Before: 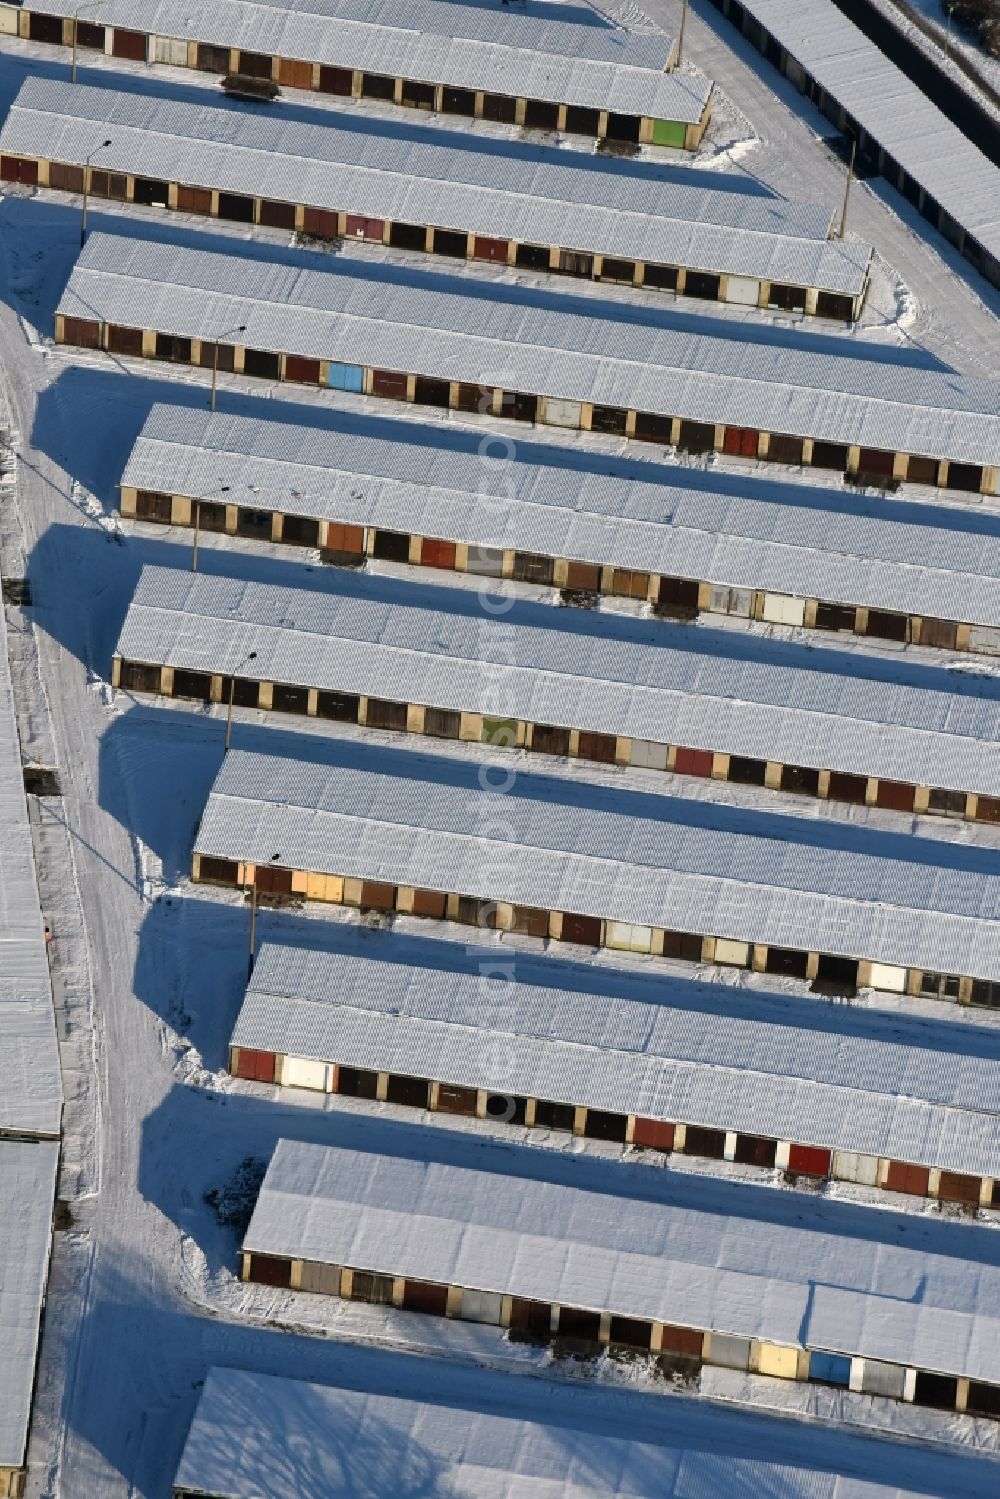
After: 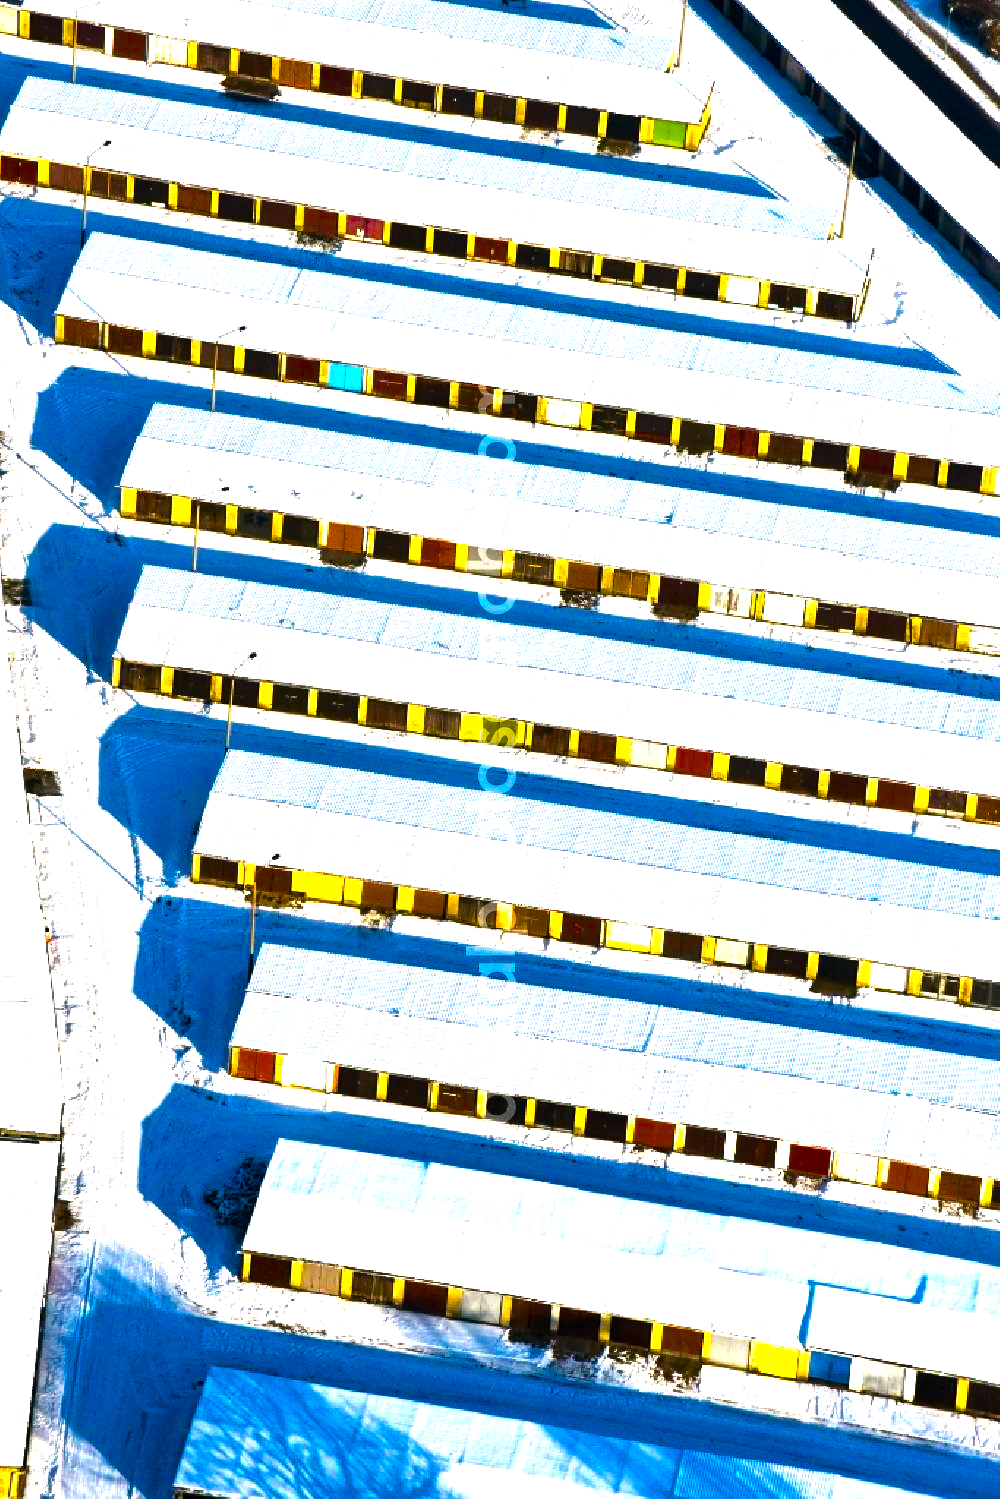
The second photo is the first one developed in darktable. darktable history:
color balance rgb: linear chroma grading › global chroma 20%, perceptual saturation grading › global saturation 65%, perceptual saturation grading › highlights 60%, perceptual saturation grading › mid-tones 50%, perceptual saturation grading › shadows 50%, perceptual brilliance grading › global brilliance 30%, perceptual brilliance grading › highlights 50%, perceptual brilliance grading › mid-tones 50%, perceptual brilliance grading › shadows -22%, global vibrance 20%
tone equalizer: on, module defaults
